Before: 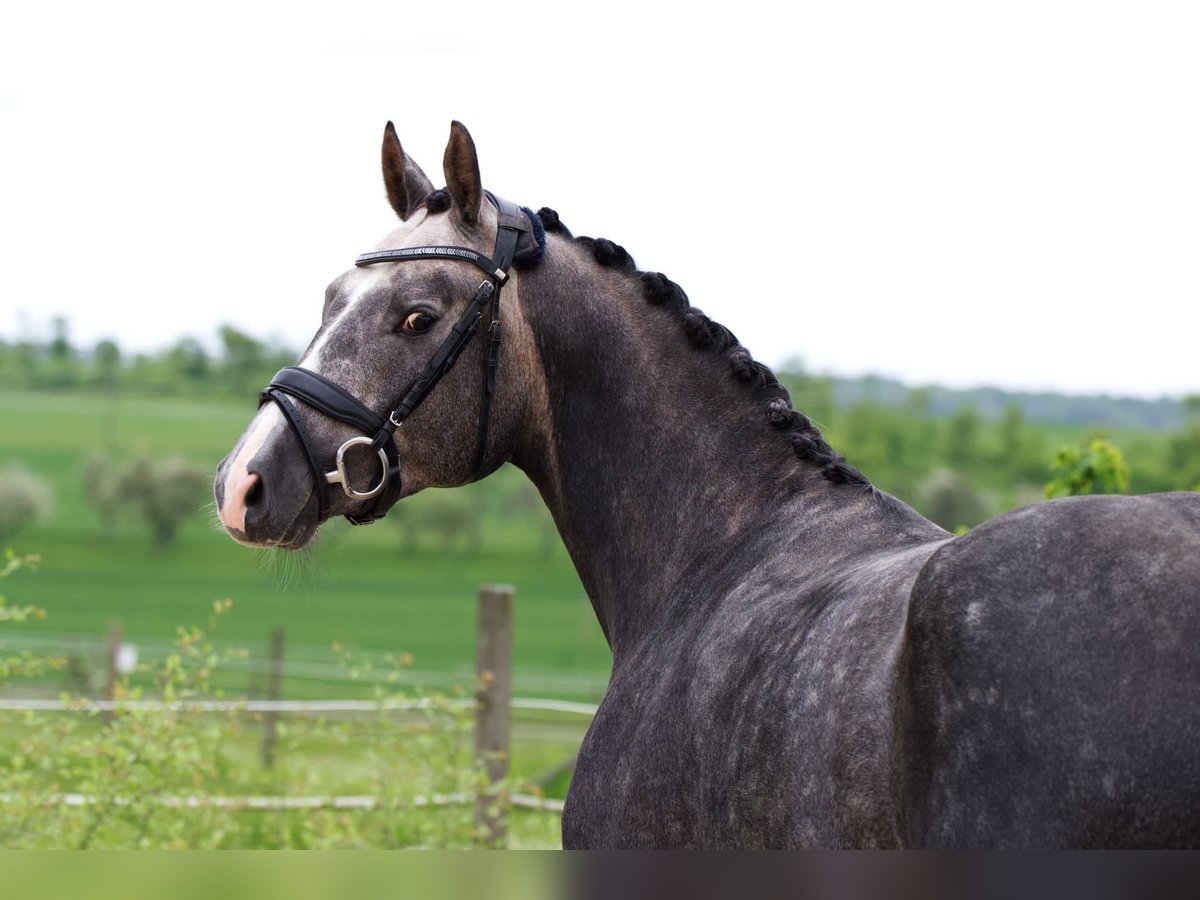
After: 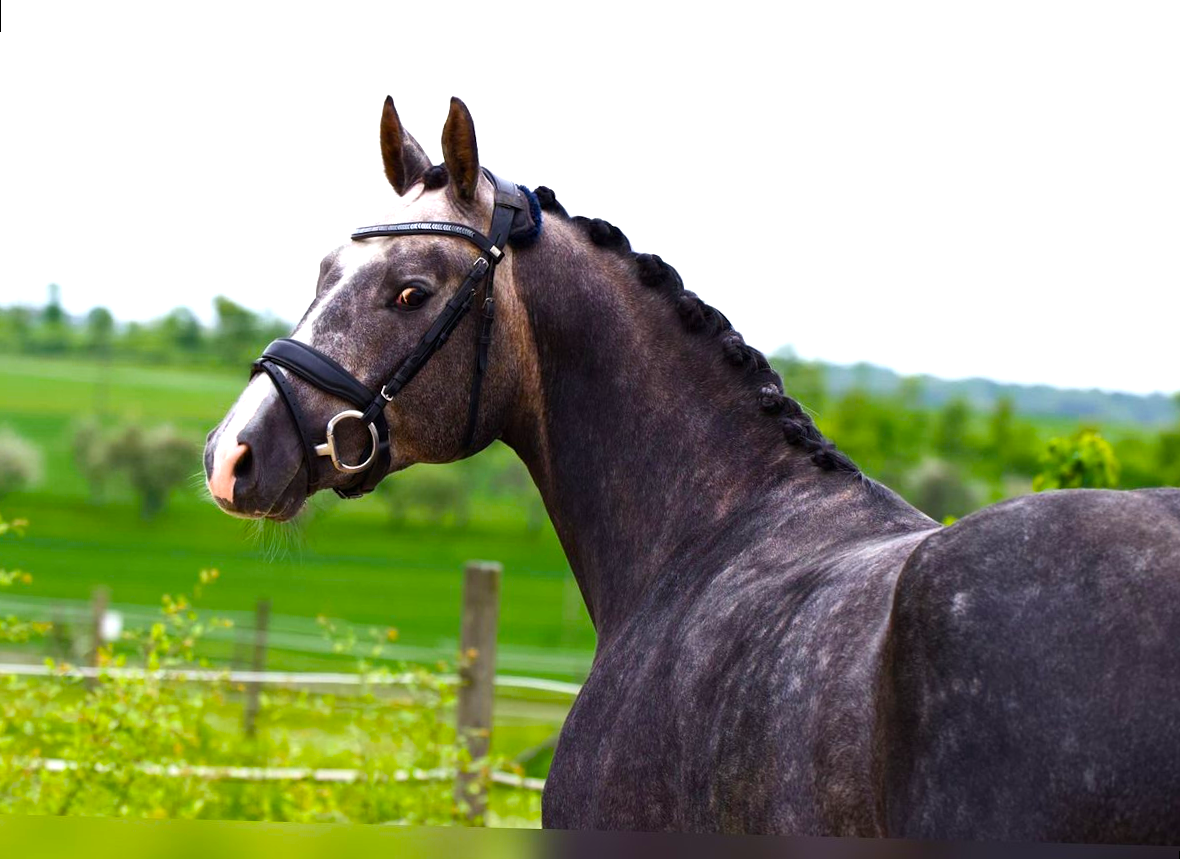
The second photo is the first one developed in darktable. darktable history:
color balance rgb: linear chroma grading › global chroma 9%, perceptual saturation grading › global saturation 36%, perceptual saturation grading › shadows 35%, perceptual brilliance grading › global brilliance 15%, perceptual brilliance grading › shadows -35%, global vibrance 15%
rotate and perspective: rotation 1.57°, crop left 0.018, crop right 0.982, crop top 0.039, crop bottom 0.961
